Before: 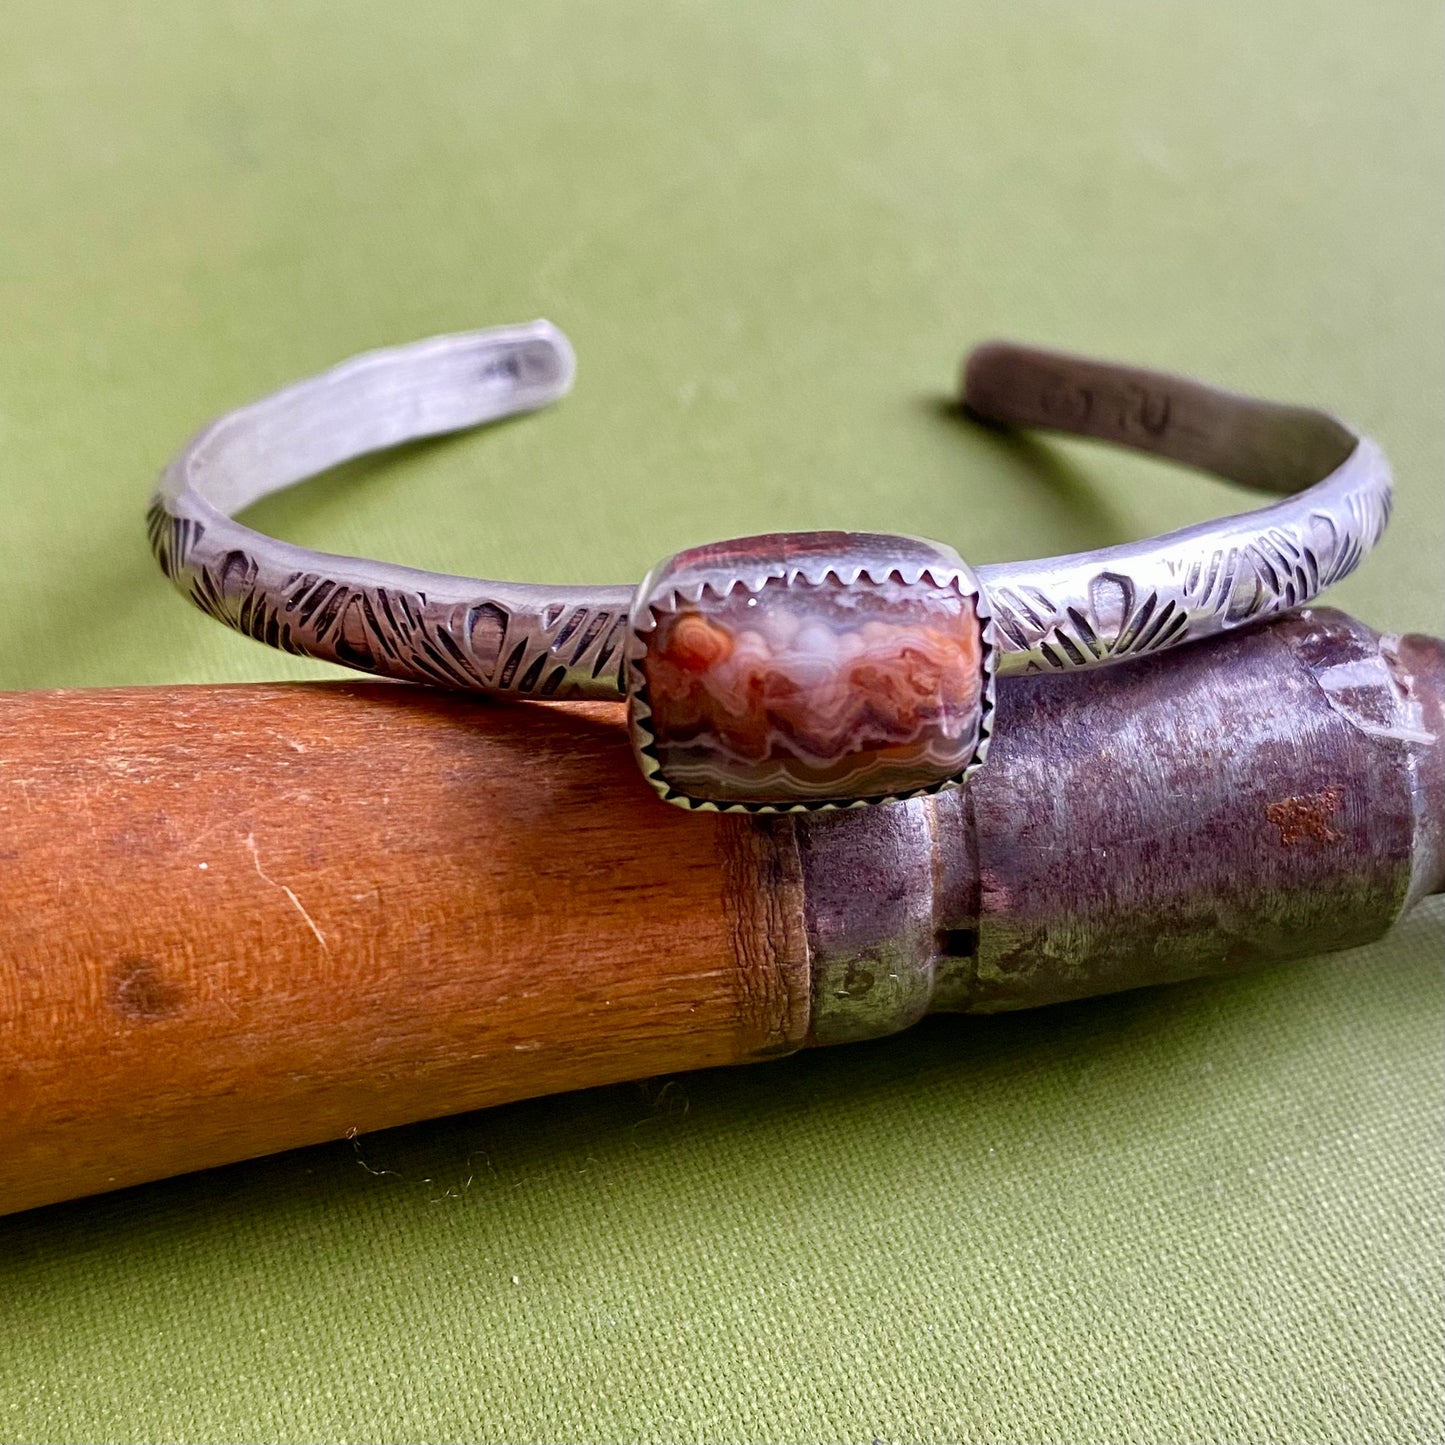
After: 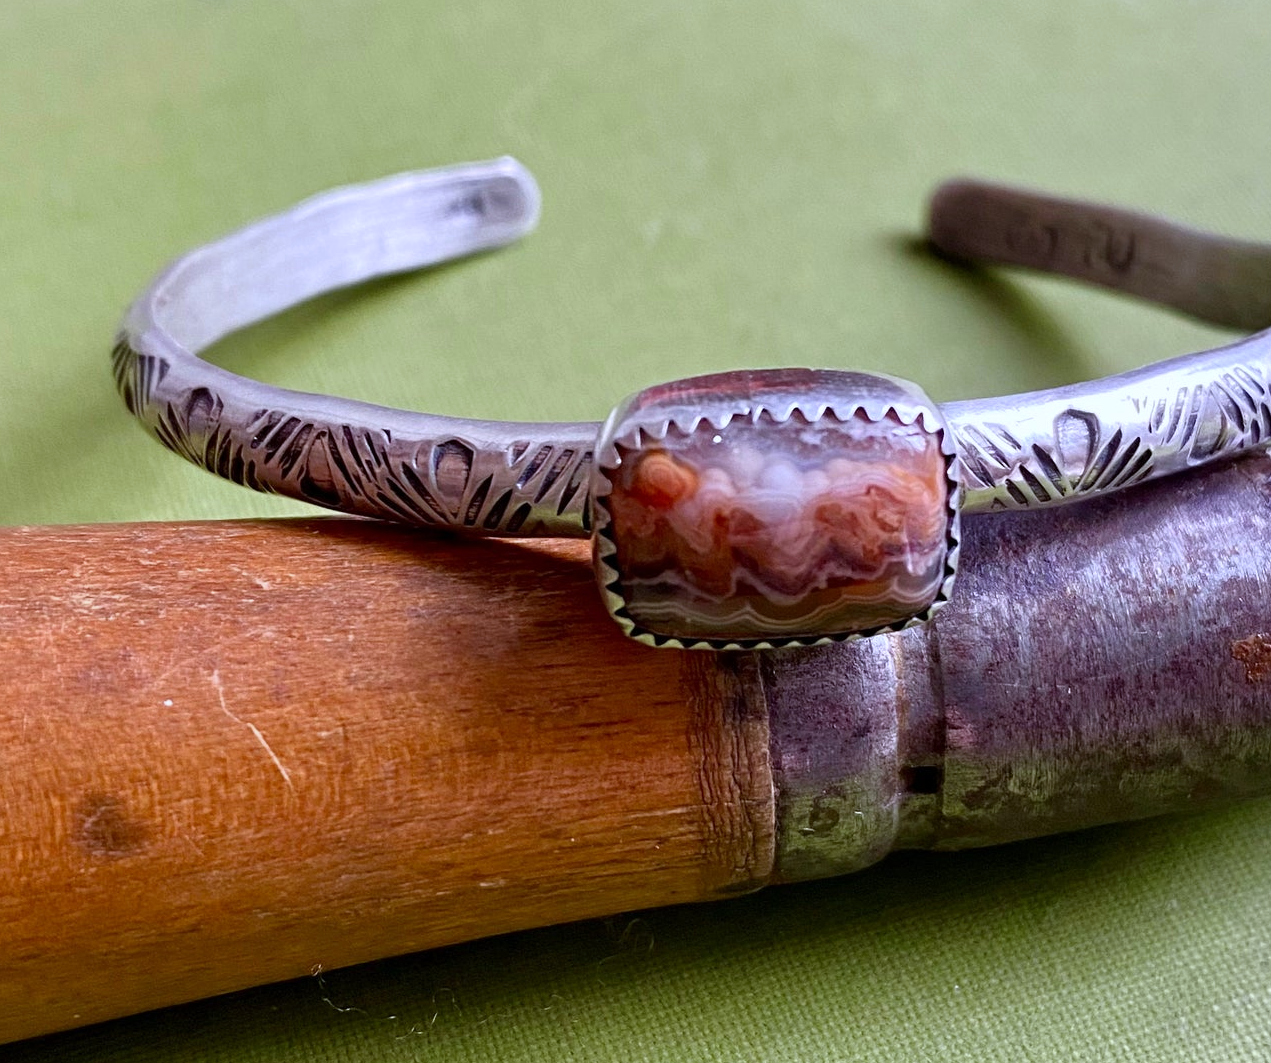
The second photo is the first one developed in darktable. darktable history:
crop and rotate: left 2.425%, top 11.305%, right 9.6%, bottom 15.08%
white balance: red 0.954, blue 1.079
